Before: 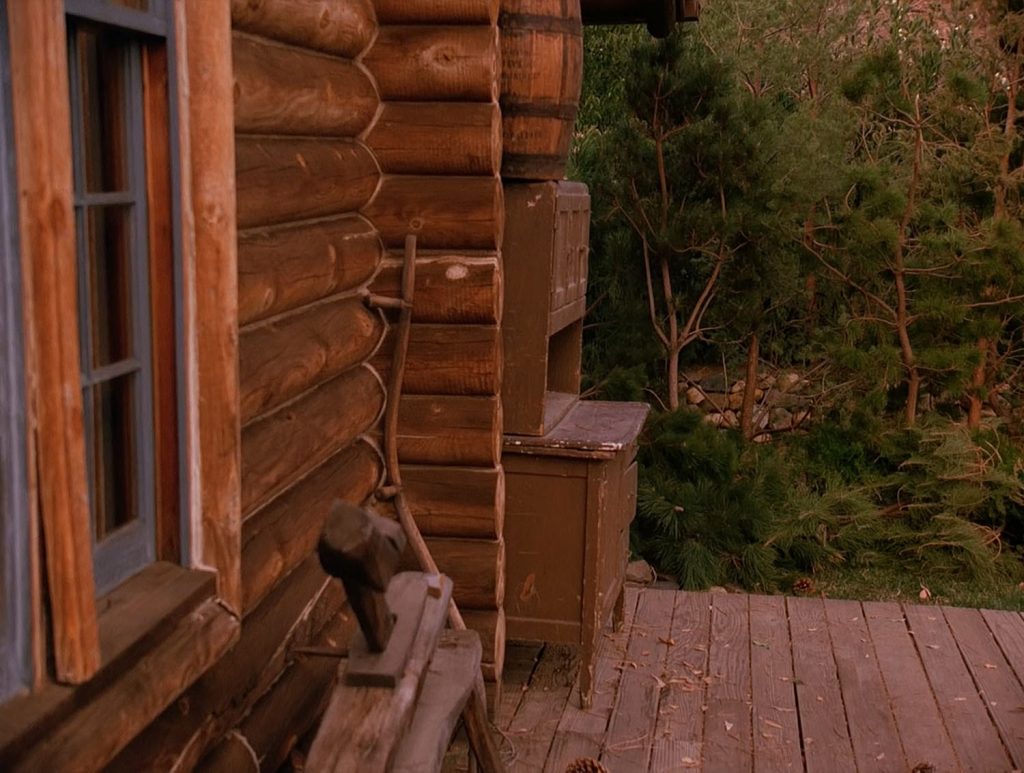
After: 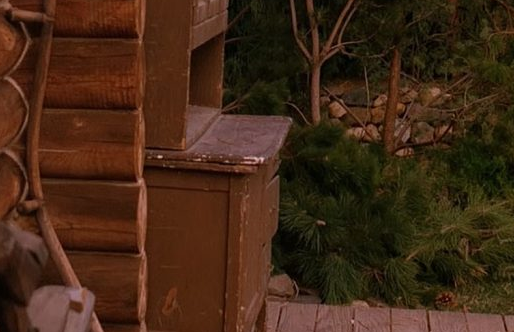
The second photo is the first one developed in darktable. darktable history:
crop: left 35.024%, top 37.046%, right 14.757%, bottom 19.968%
exposure: exposure -0.044 EV, compensate highlight preservation false
